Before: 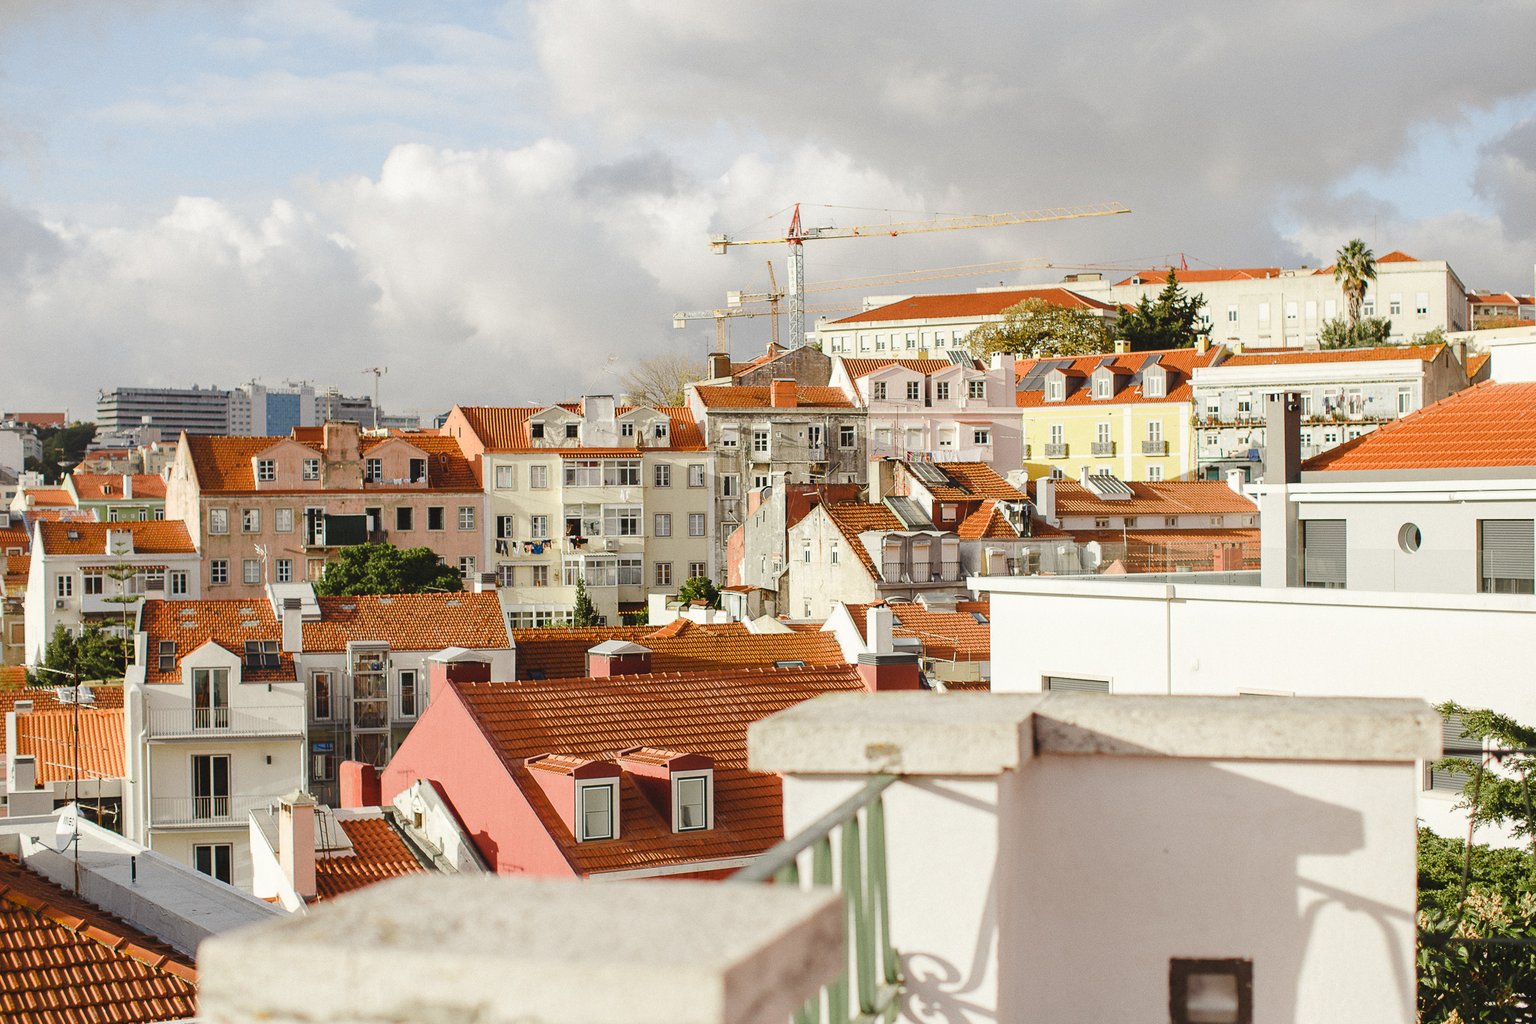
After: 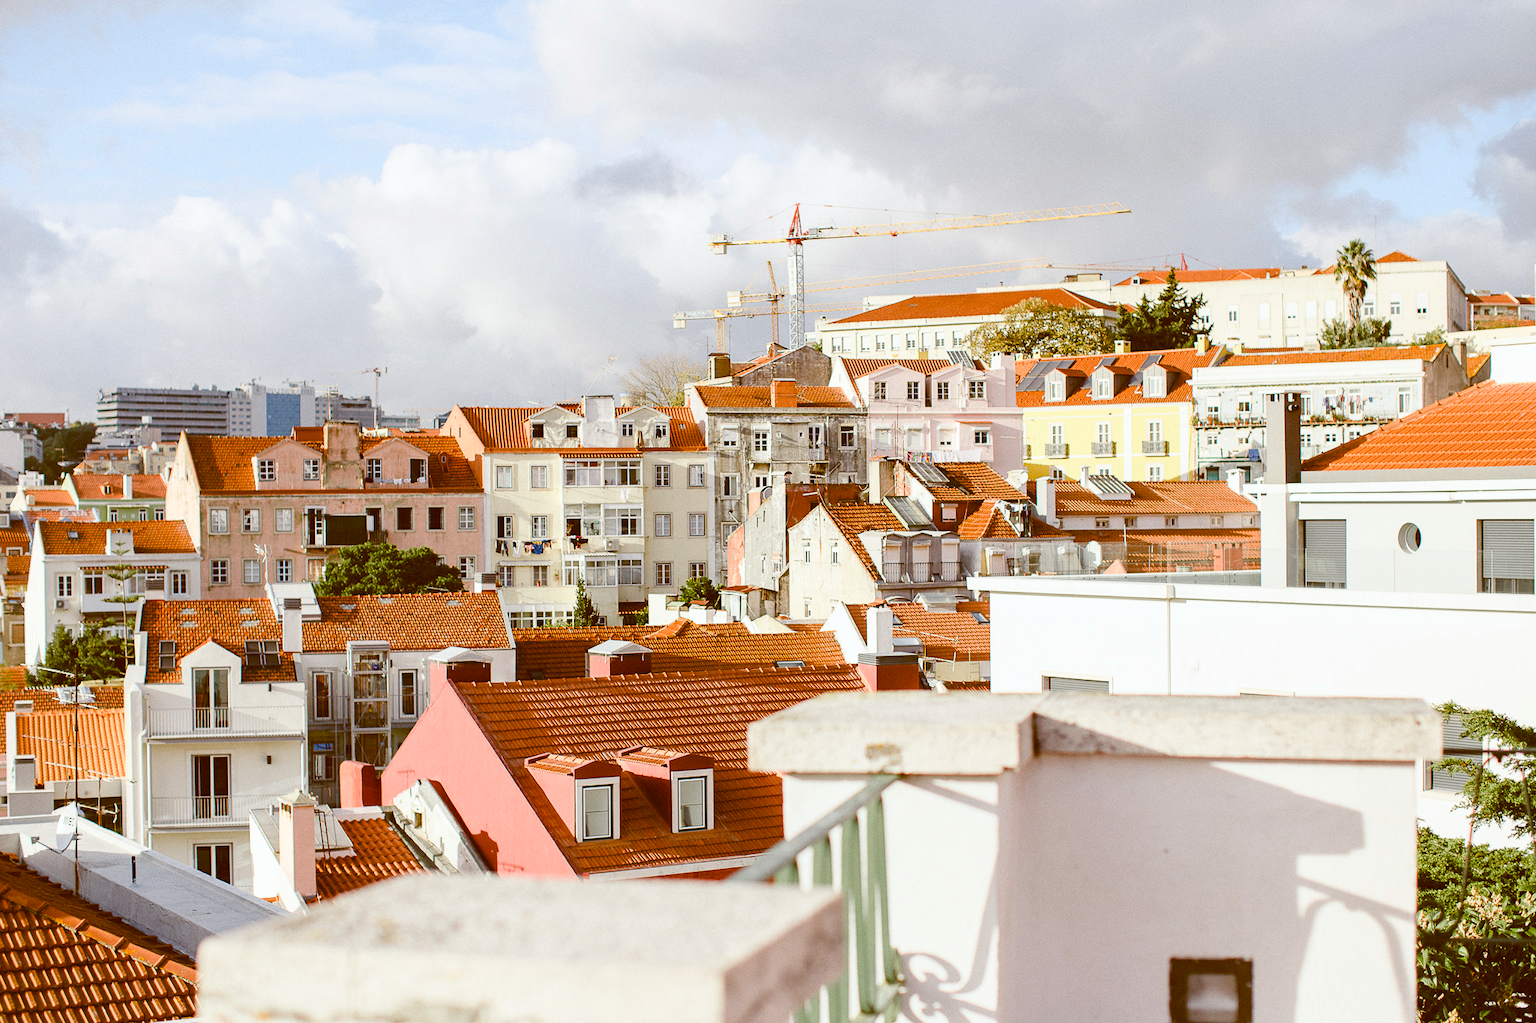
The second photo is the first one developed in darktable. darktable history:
color balance: lift [1, 1.015, 1.004, 0.985], gamma [1, 0.958, 0.971, 1.042], gain [1, 0.956, 0.977, 1.044]
base curve: curves: ch0 [(0, 0) (0.666, 0.806) (1, 1)]
